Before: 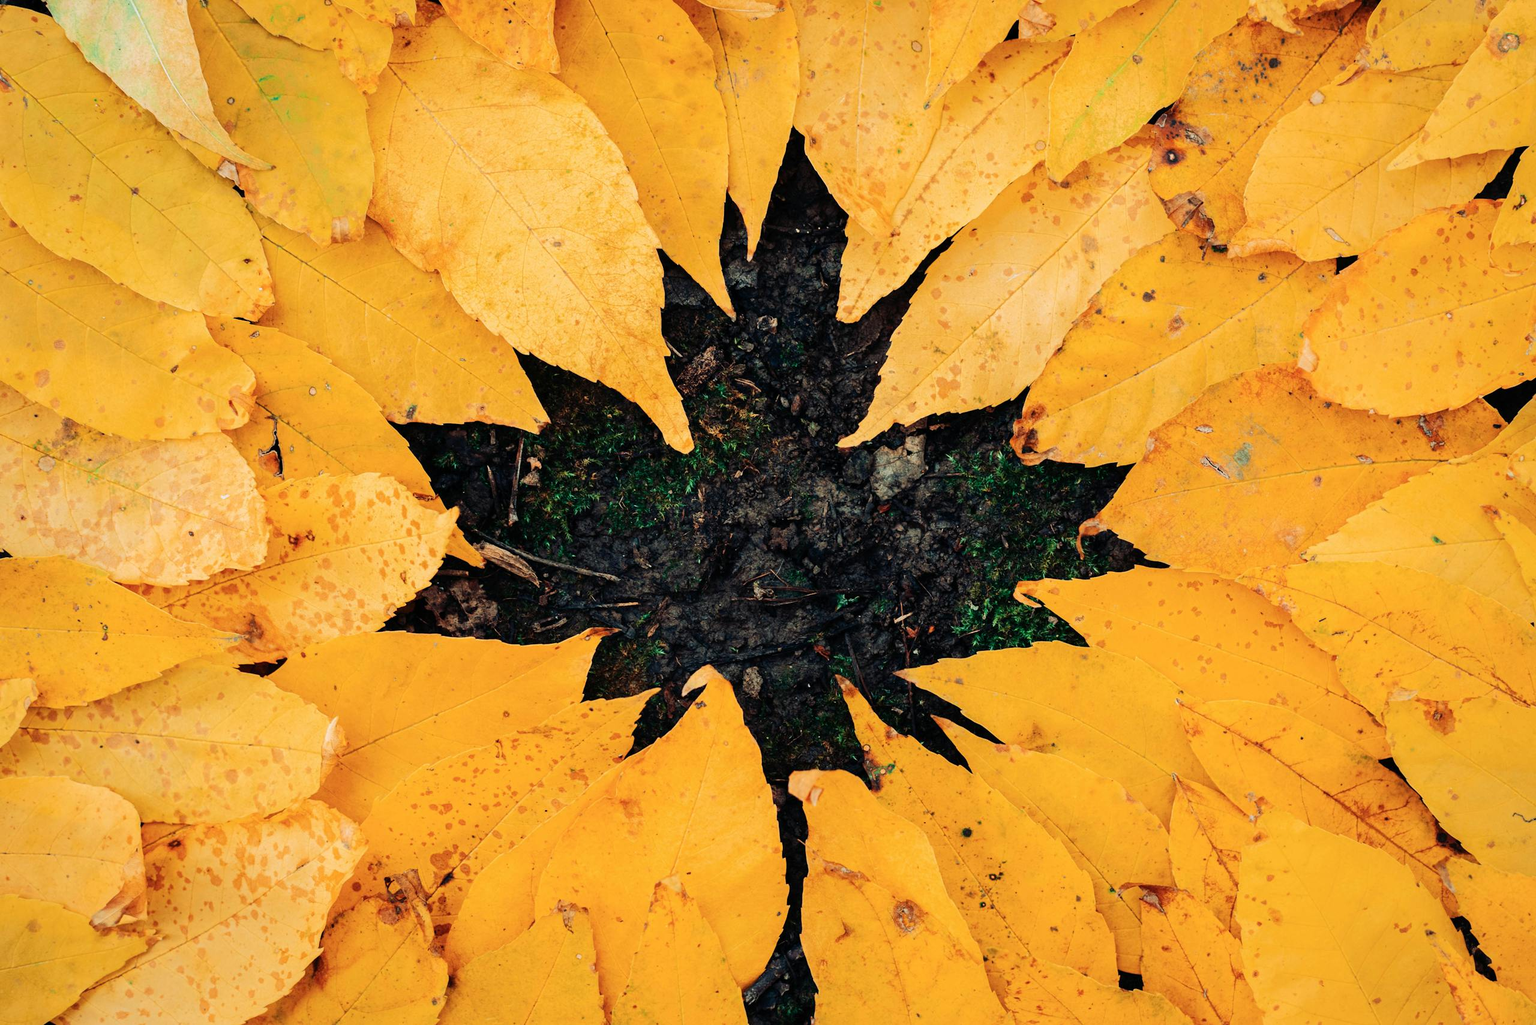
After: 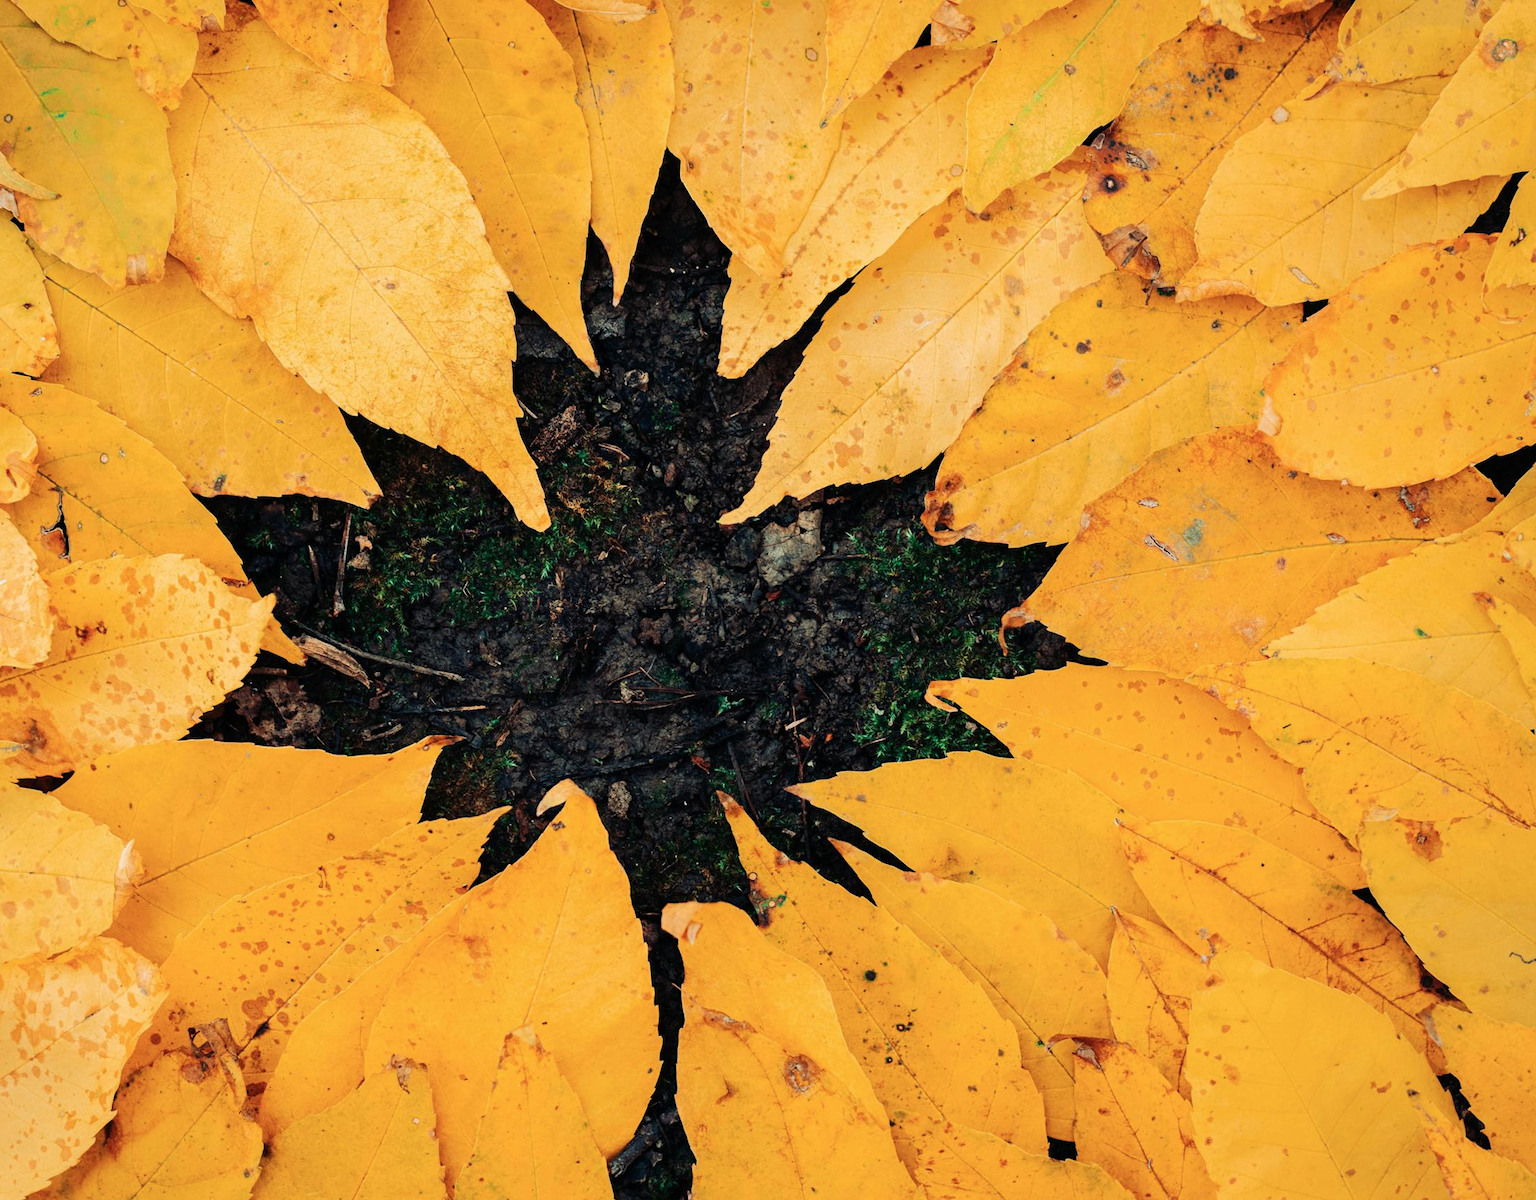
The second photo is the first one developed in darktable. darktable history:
crop and rotate: left 14.584%
contrast brightness saturation: saturation -0.04
